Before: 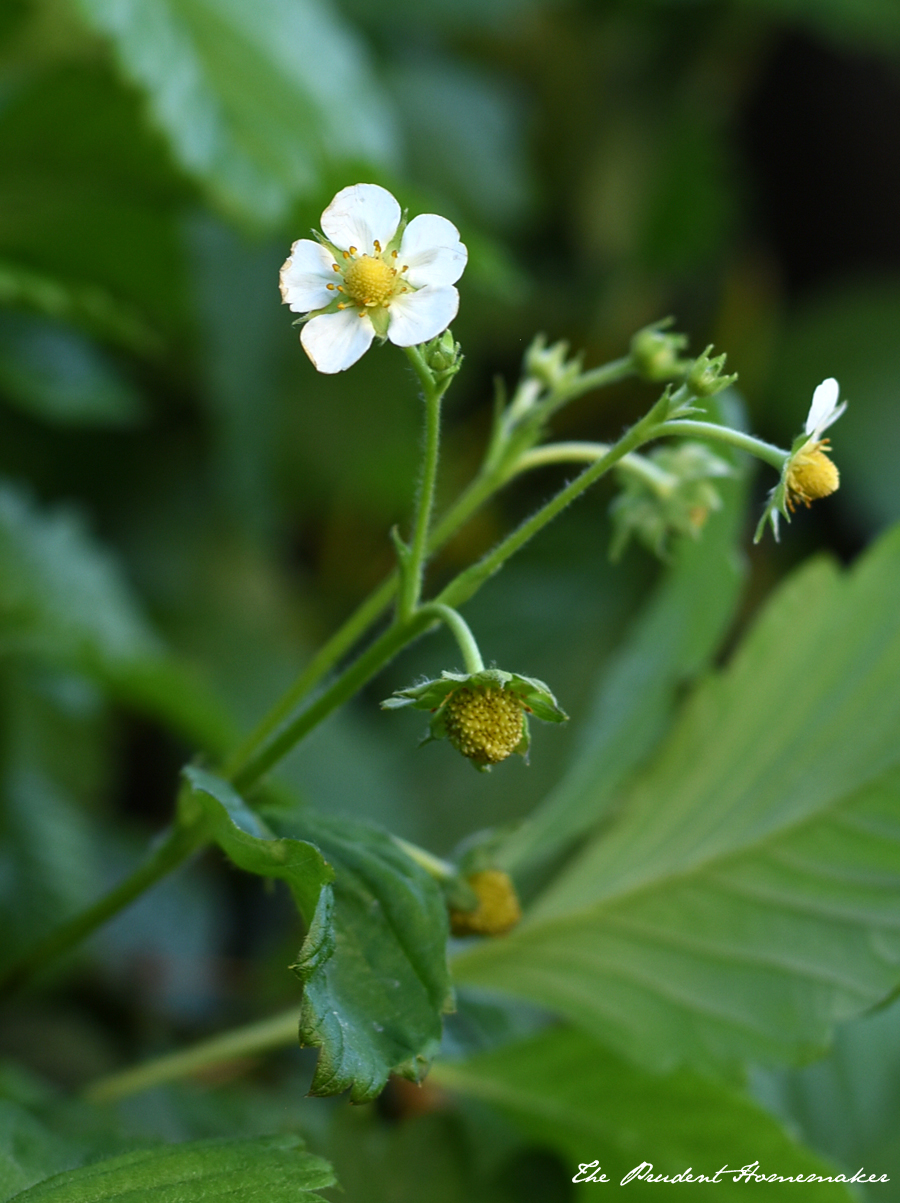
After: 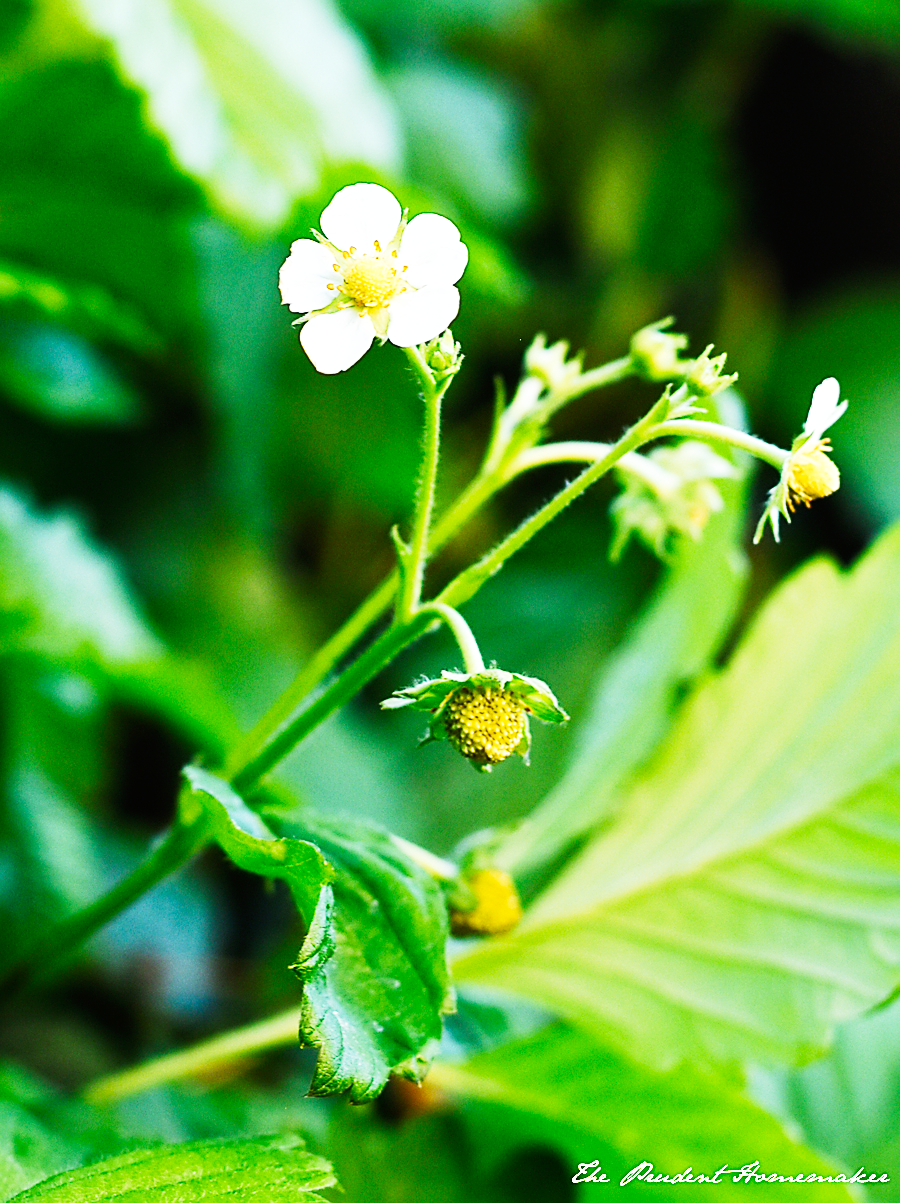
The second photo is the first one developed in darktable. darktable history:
tone curve: curves: ch0 [(0, 0) (0.055, 0.057) (0.258, 0.307) (0.434, 0.543) (0.517, 0.657) (0.745, 0.874) (1, 1)]; ch1 [(0, 0) (0.346, 0.307) (0.418, 0.383) (0.46, 0.439) (0.482, 0.493) (0.502, 0.503) (0.517, 0.514) (0.55, 0.561) (0.588, 0.603) (0.646, 0.688) (1, 1)]; ch2 [(0, 0) (0.346, 0.34) (0.431, 0.45) (0.485, 0.499) (0.5, 0.503) (0.527, 0.525) (0.545, 0.562) (0.679, 0.706) (1, 1)], preserve colors none
base curve: curves: ch0 [(0, 0) (0.007, 0.004) (0.027, 0.03) (0.046, 0.07) (0.207, 0.54) (0.442, 0.872) (0.673, 0.972) (1, 1)], preserve colors none
sharpen: on, module defaults
